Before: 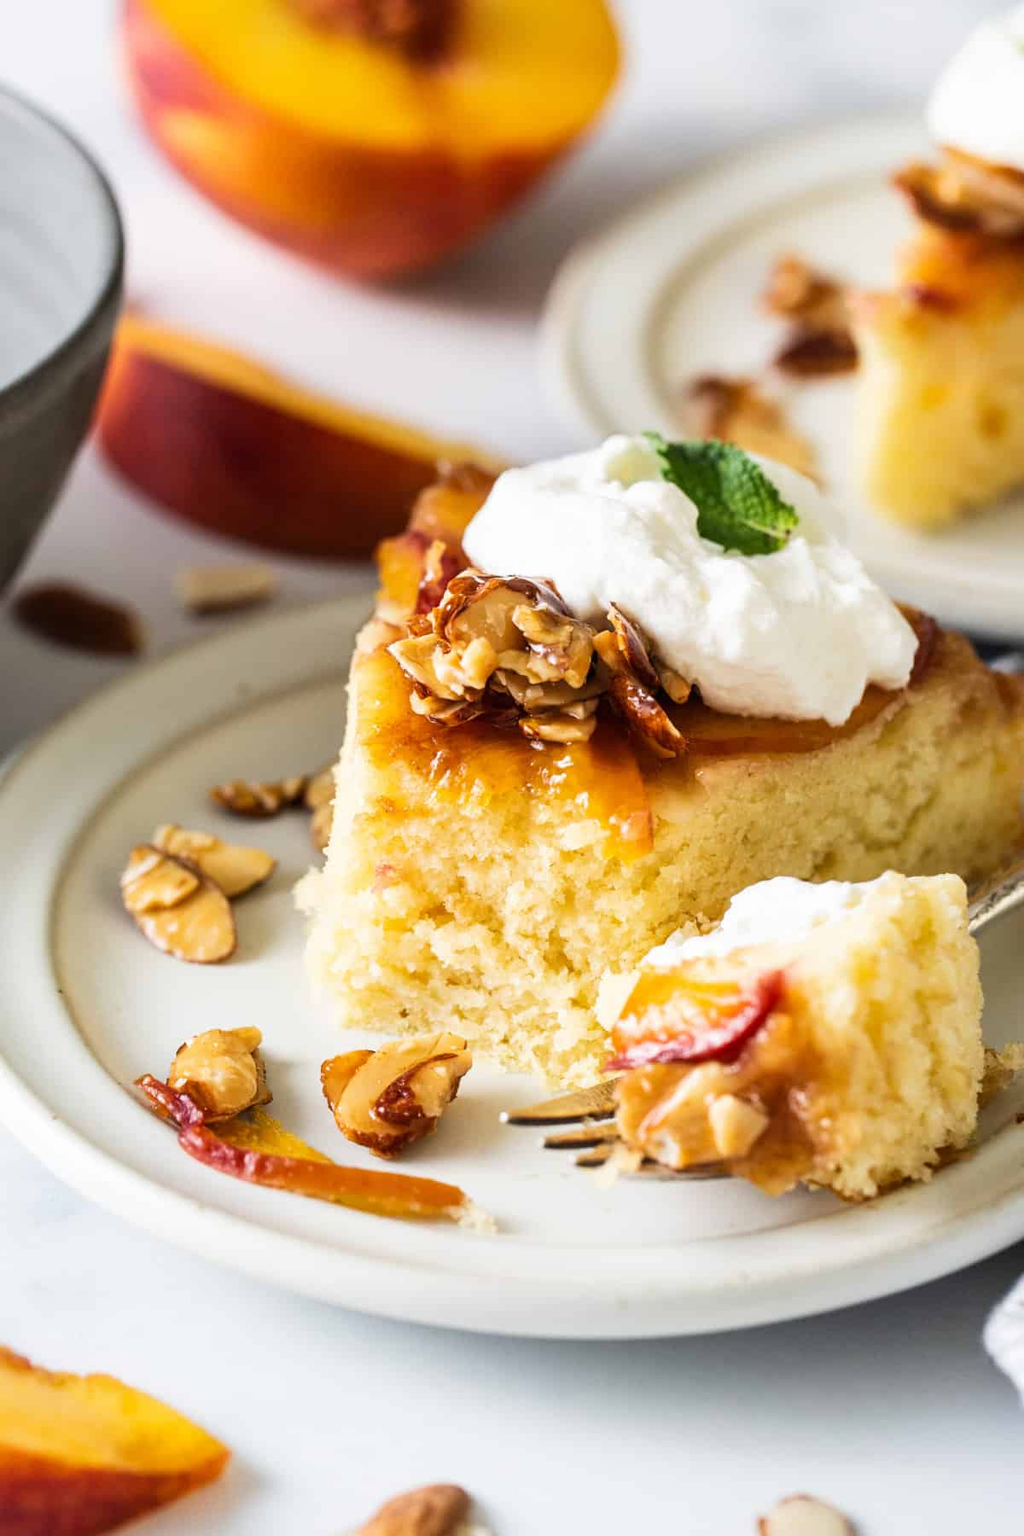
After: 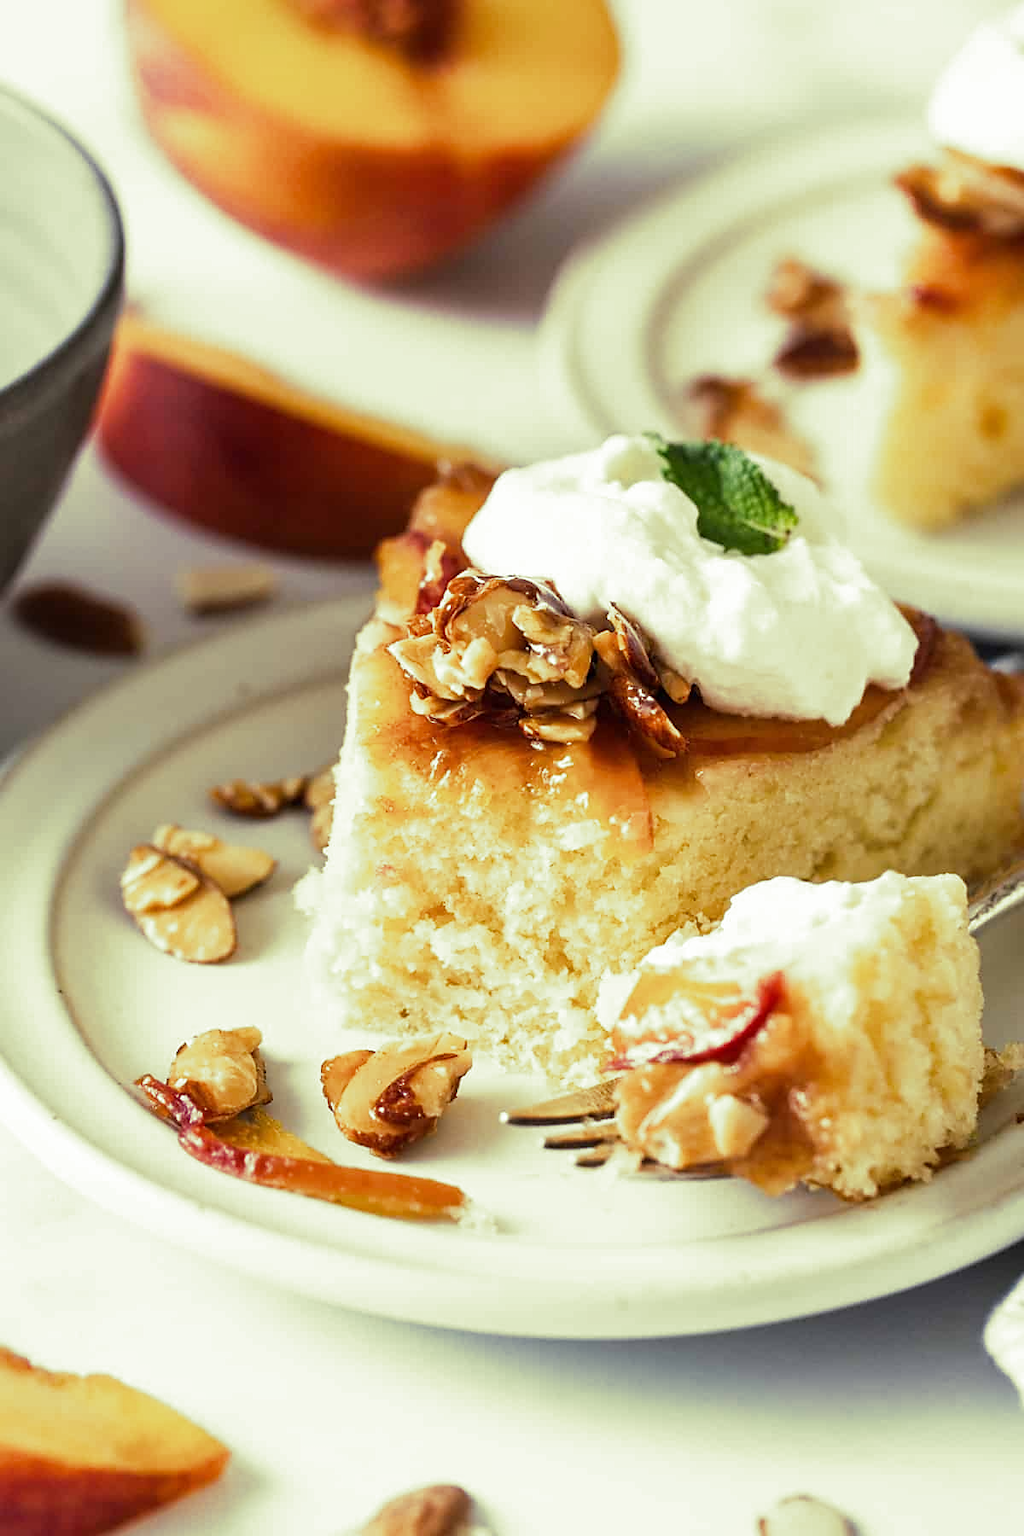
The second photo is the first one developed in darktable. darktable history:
sharpen: radius 1.864, amount 0.398, threshold 1.271
split-toning: shadows › hue 290.82°, shadows › saturation 0.34, highlights › saturation 0.38, balance 0, compress 50%
